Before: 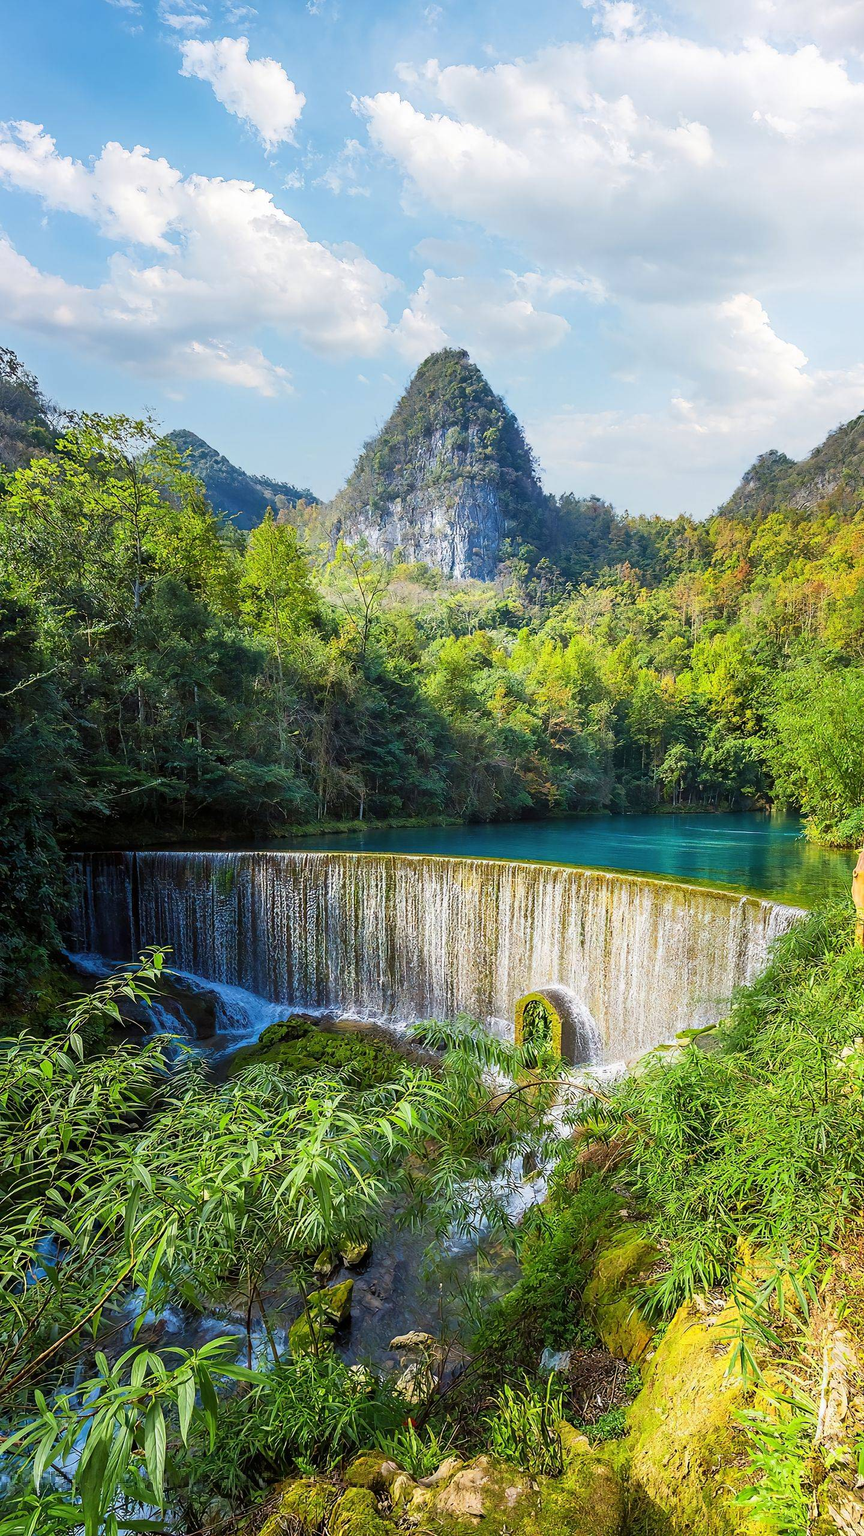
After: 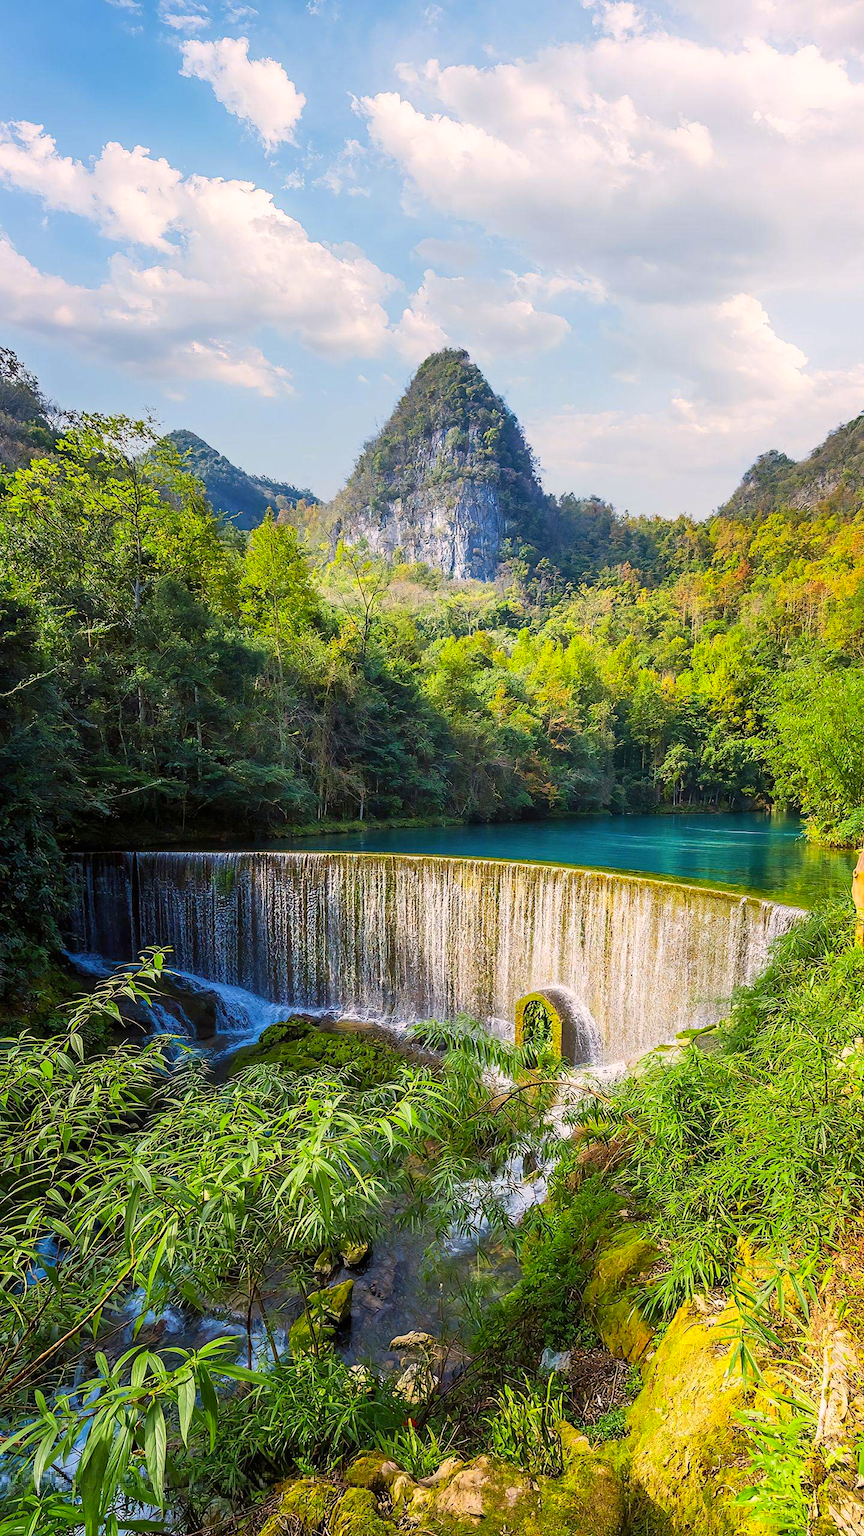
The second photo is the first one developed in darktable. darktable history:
contrast brightness saturation: saturation 0.13
color correction: highlights a* 5.81, highlights b* 4.84
